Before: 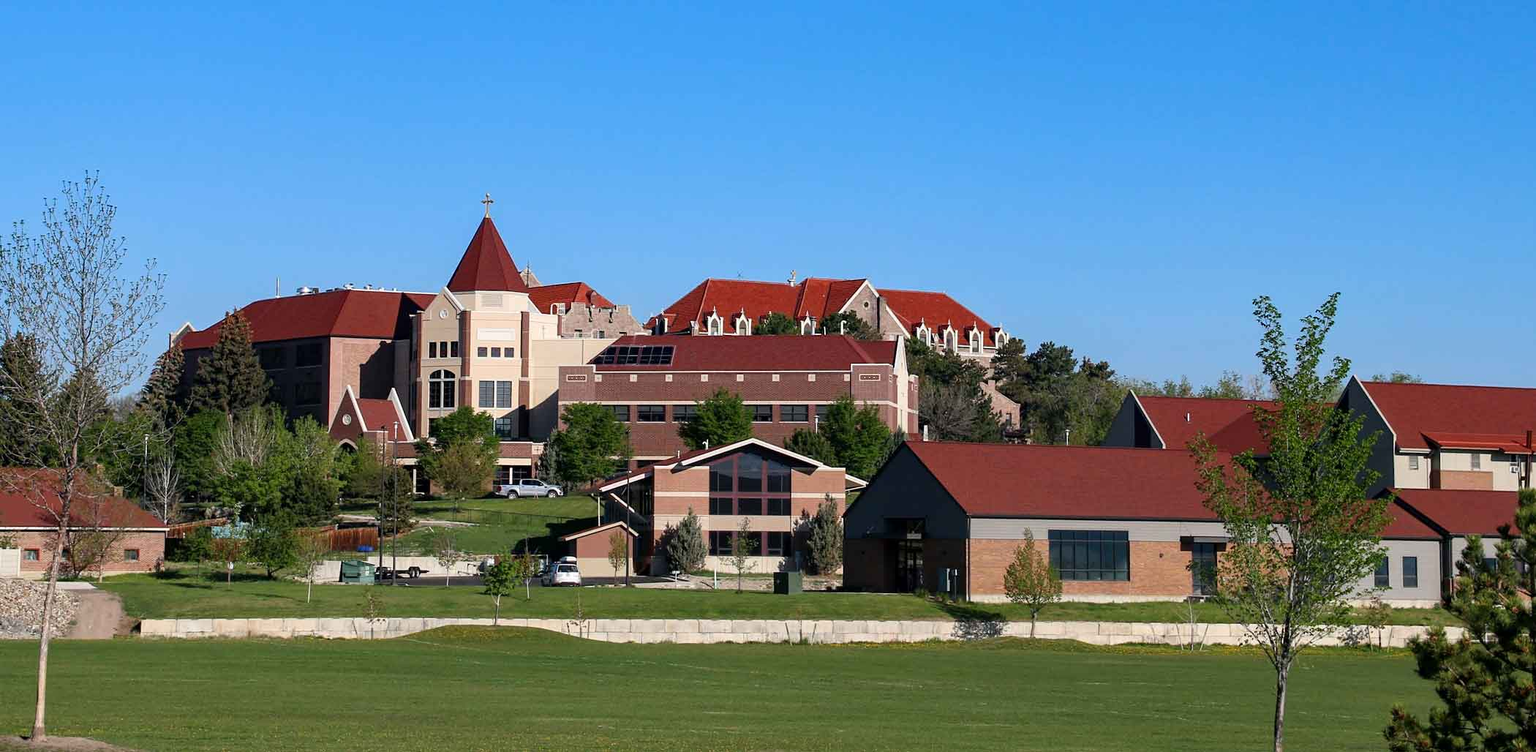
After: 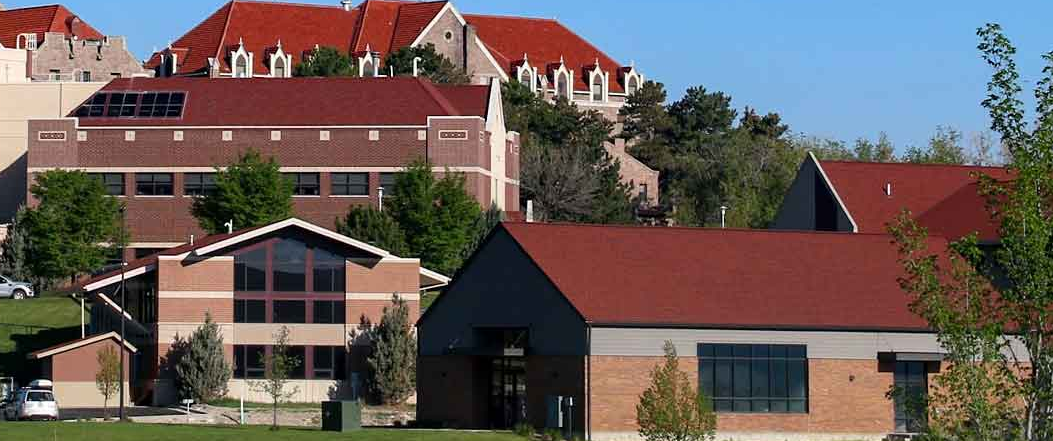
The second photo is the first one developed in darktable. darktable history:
crop: left 35.079%, top 37.084%, right 14.731%, bottom 19.977%
